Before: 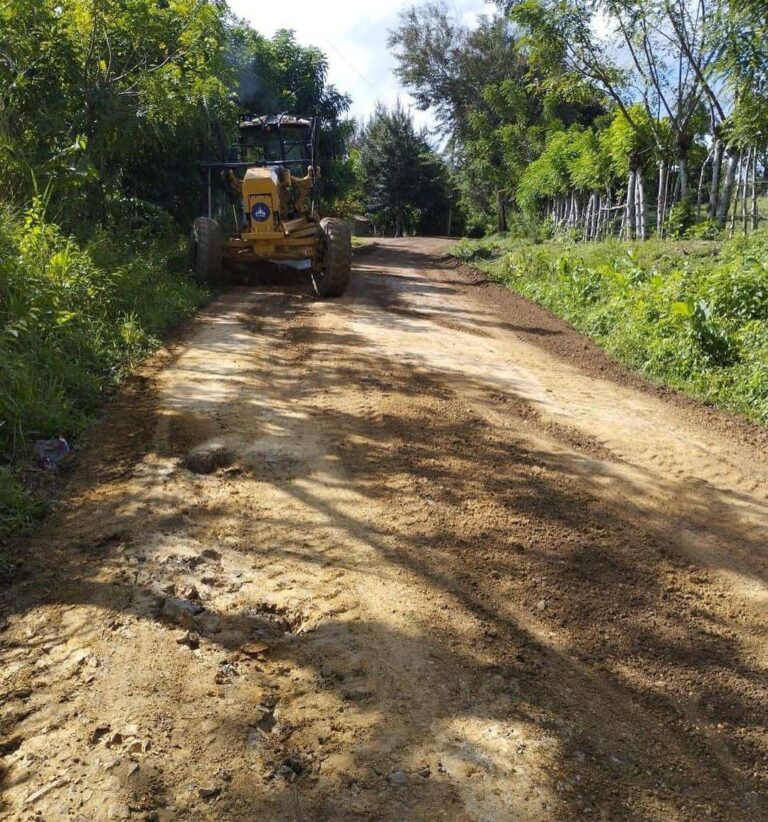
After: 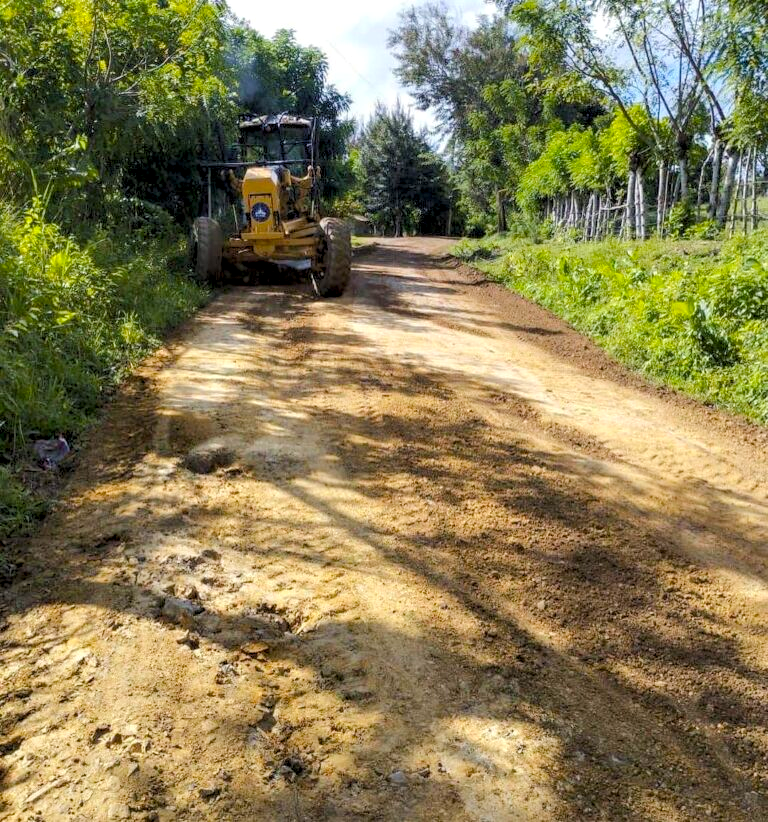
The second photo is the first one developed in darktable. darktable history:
rgb levels: levels [[0.01, 0.419, 0.839], [0, 0.5, 1], [0, 0.5, 1]]
color balance rgb: perceptual saturation grading › global saturation 25%, perceptual brilliance grading › mid-tones 10%, perceptual brilliance grading › shadows 15%, global vibrance 20%
color balance: contrast -15%
local contrast: highlights 83%, shadows 81%
